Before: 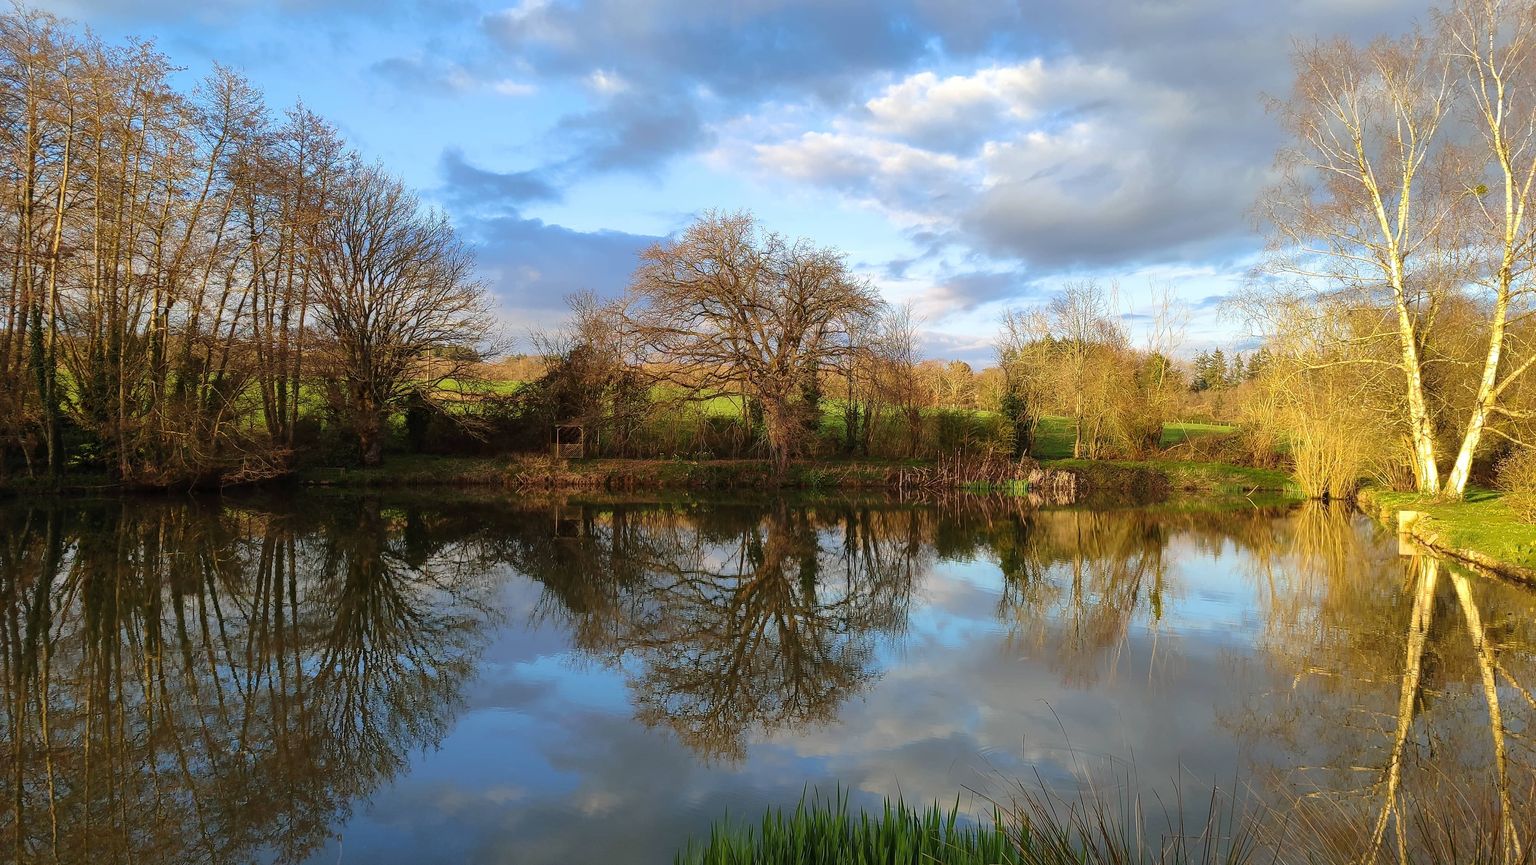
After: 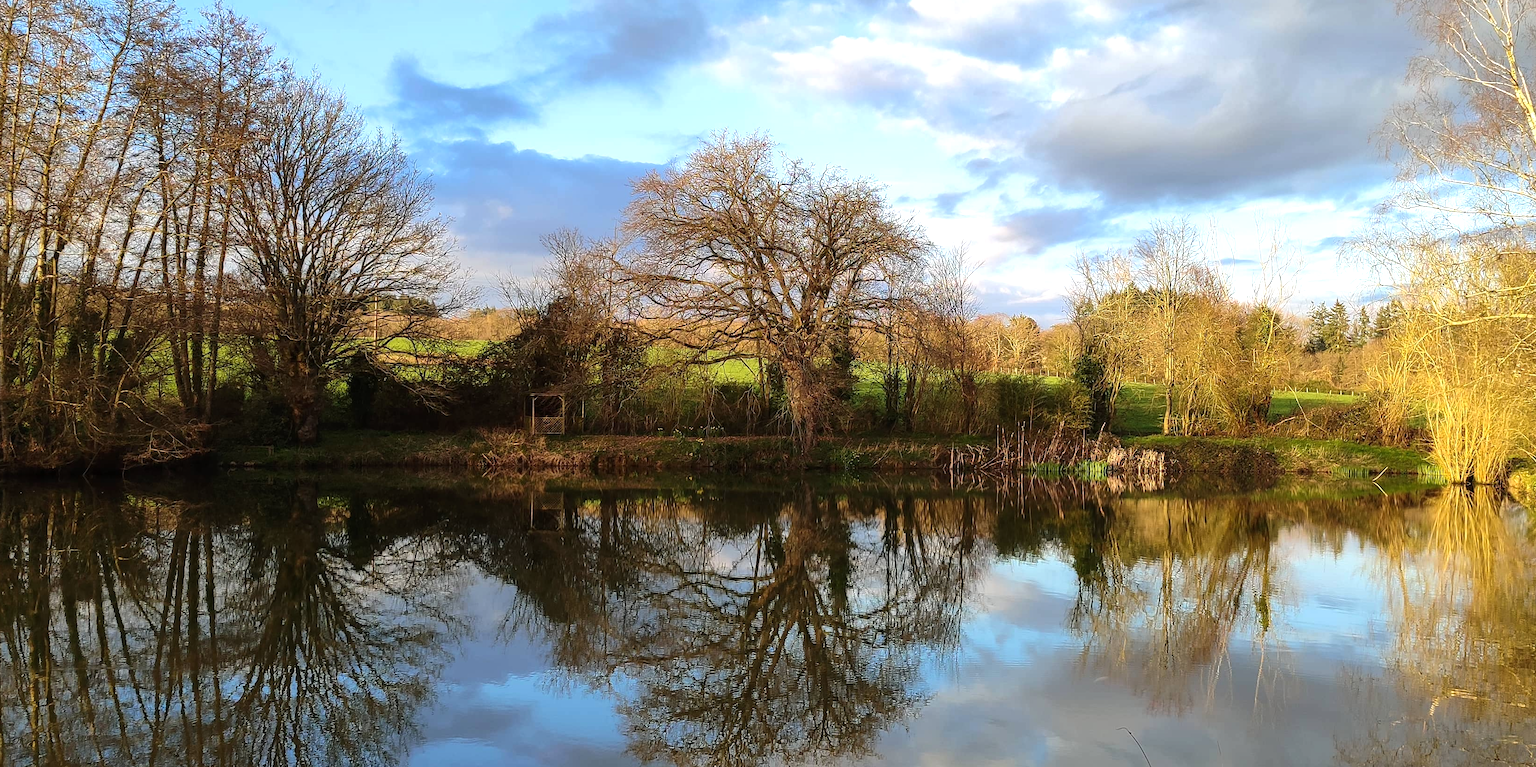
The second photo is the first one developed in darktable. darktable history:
crop: left 7.856%, top 11.836%, right 10.12%, bottom 15.387%
tone equalizer: -8 EV -0.417 EV, -7 EV -0.389 EV, -6 EV -0.333 EV, -5 EV -0.222 EV, -3 EV 0.222 EV, -2 EV 0.333 EV, -1 EV 0.389 EV, +0 EV 0.417 EV, edges refinement/feathering 500, mask exposure compensation -1.57 EV, preserve details no
